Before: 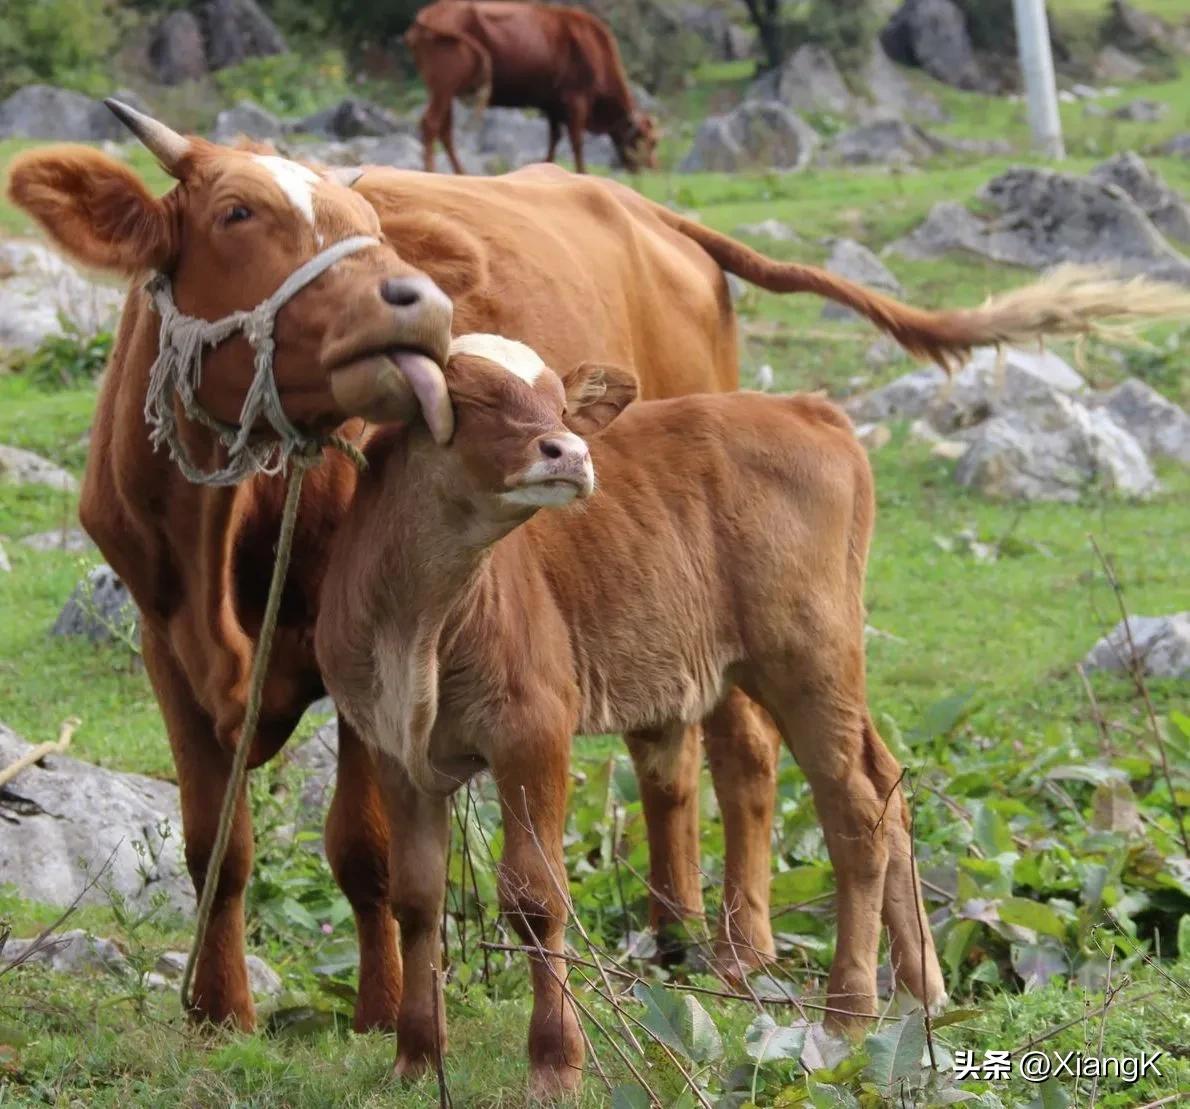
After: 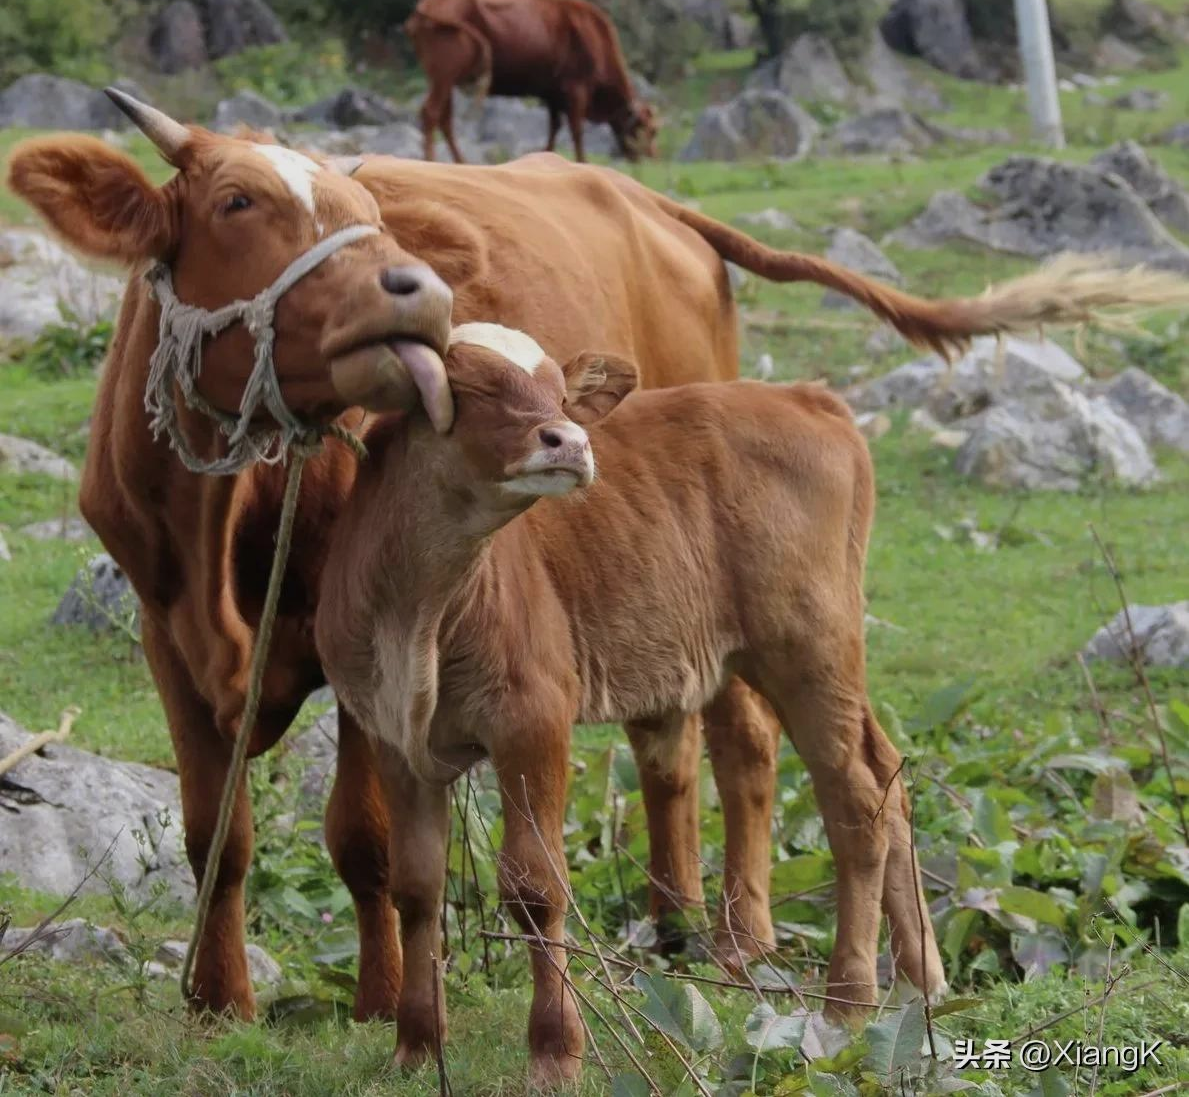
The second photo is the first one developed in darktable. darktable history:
color balance rgb: perceptual saturation grading › global saturation -1%
exposure: exposure -0.151 EV
crop: top 1.049%, right 0.001%
color zones: curves: ch0 [(0.25, 0.5) (0.428, 0.473) (0.75, 0.5)]; ch1 [(0.243, 0.479) (0.398, 0.452) (0.75, 0.5)]
